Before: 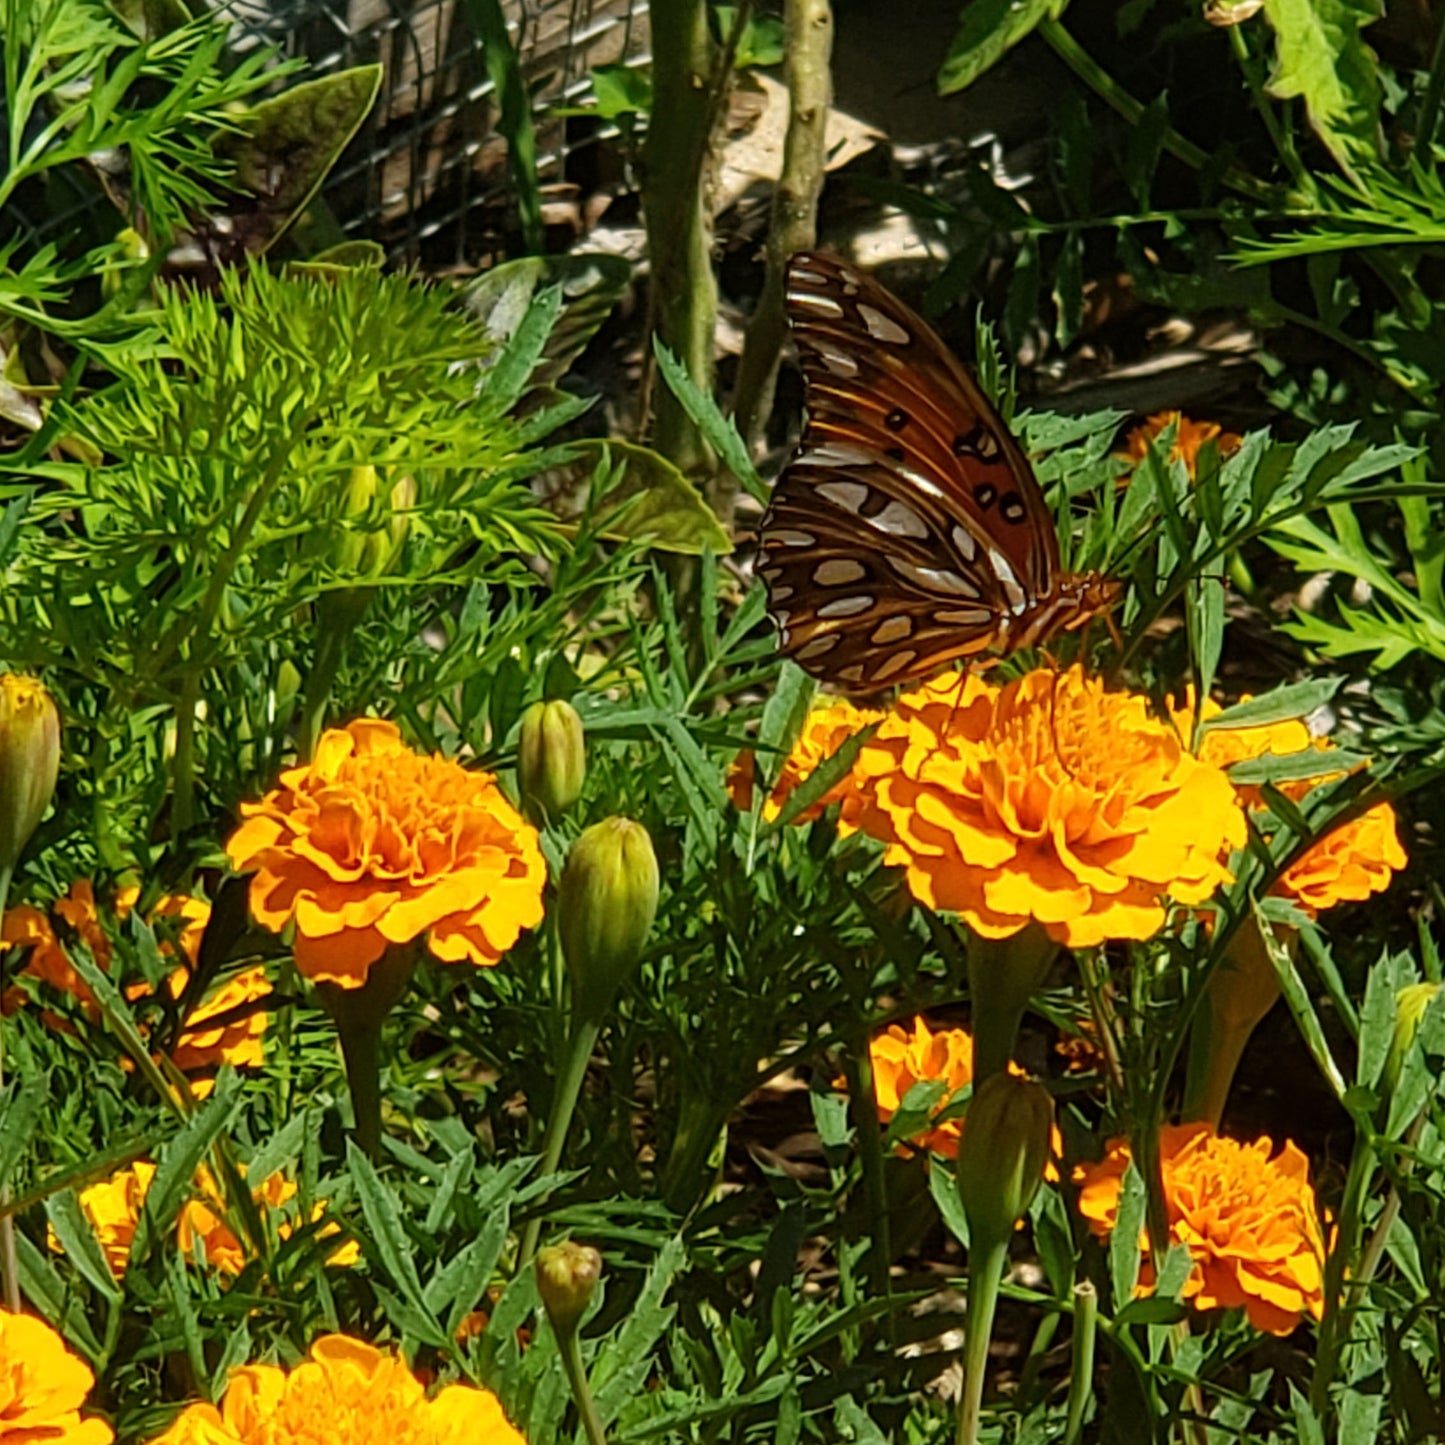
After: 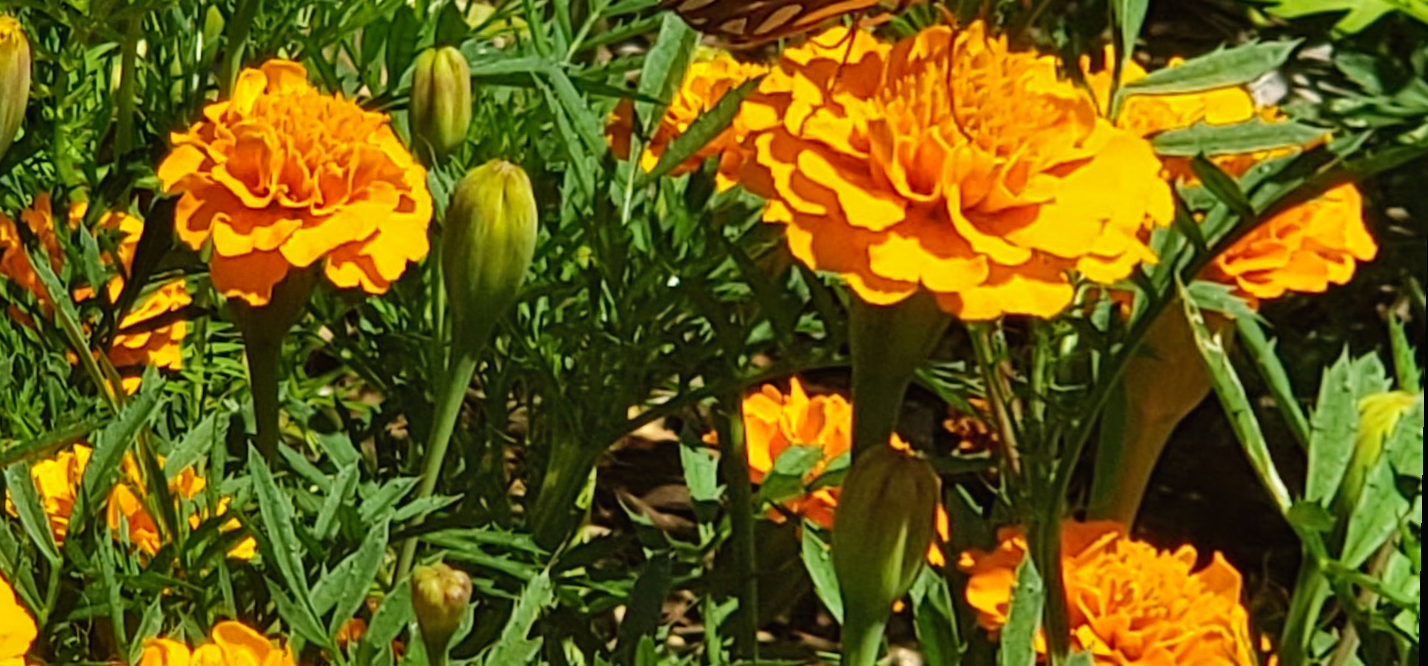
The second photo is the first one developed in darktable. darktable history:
rotate and perspective: rotation 1.69°, lens shift (vertical) -0.023, lens shift (horizontal) -0.291, crop left 0.025, crop right 0.988, crop top 0.092, crop bottom 0.842
shadows and highlights: soften with gaussian
crop and rotate: top 46.237%
contrast brightness saturation: contrast -0.02, brightness -0.01, saturation 0.03
